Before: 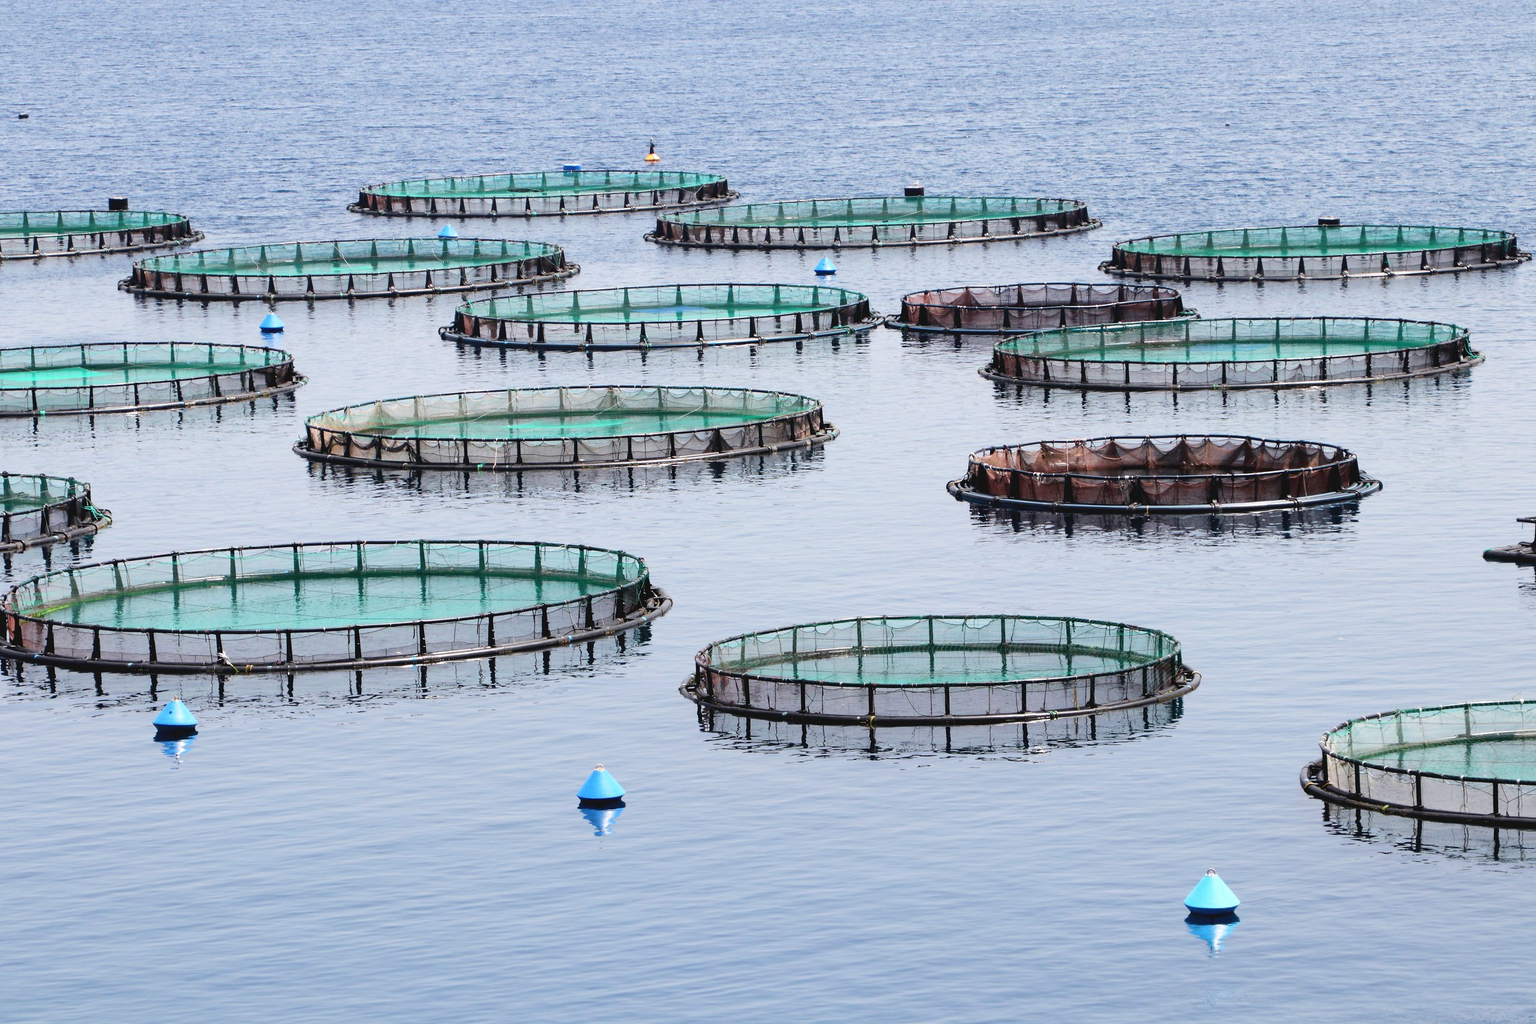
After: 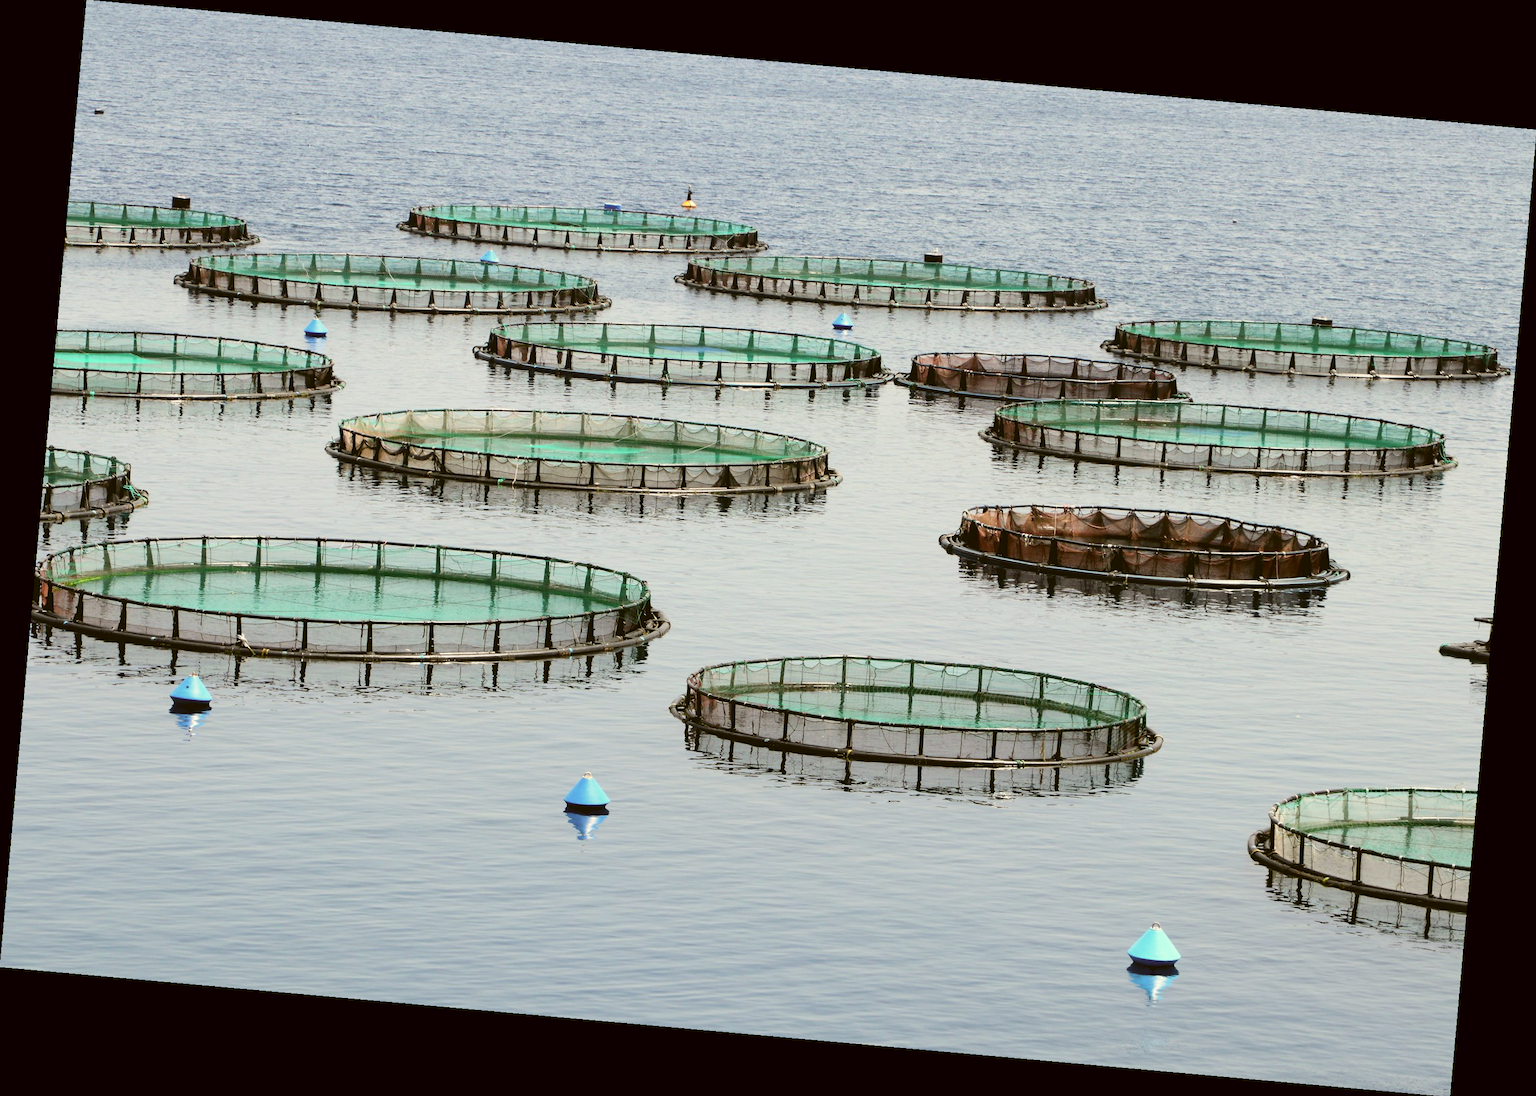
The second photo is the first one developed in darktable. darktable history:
rotate and perspective: rotation 5.12°, automatic cropping off
base curve: preserve colors none
color correction: highlights a* -1.43, highlights b* 10.12, shadows a* 0.395, shadows b* 19.35
